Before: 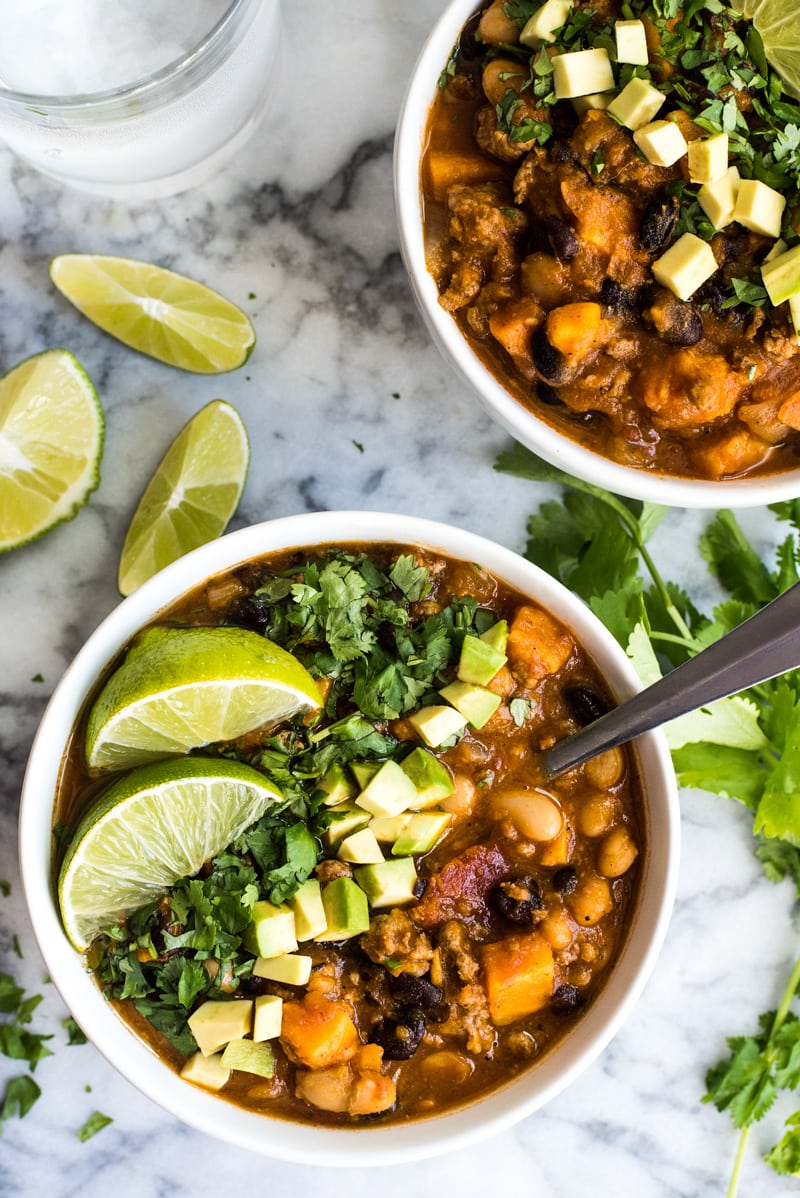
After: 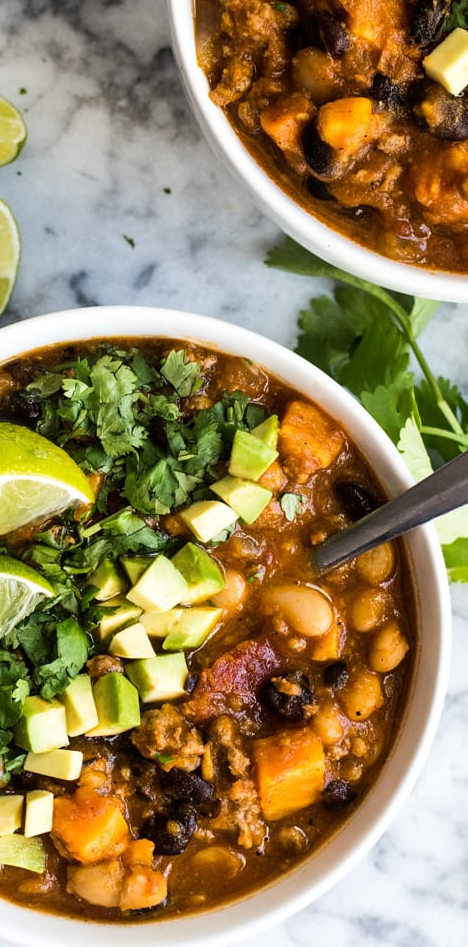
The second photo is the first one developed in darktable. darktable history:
exposure: compensate highlight preservation false
crop and rotate: left 28.654%, top 17.175%, right 12.761%, bottom 3.717%
